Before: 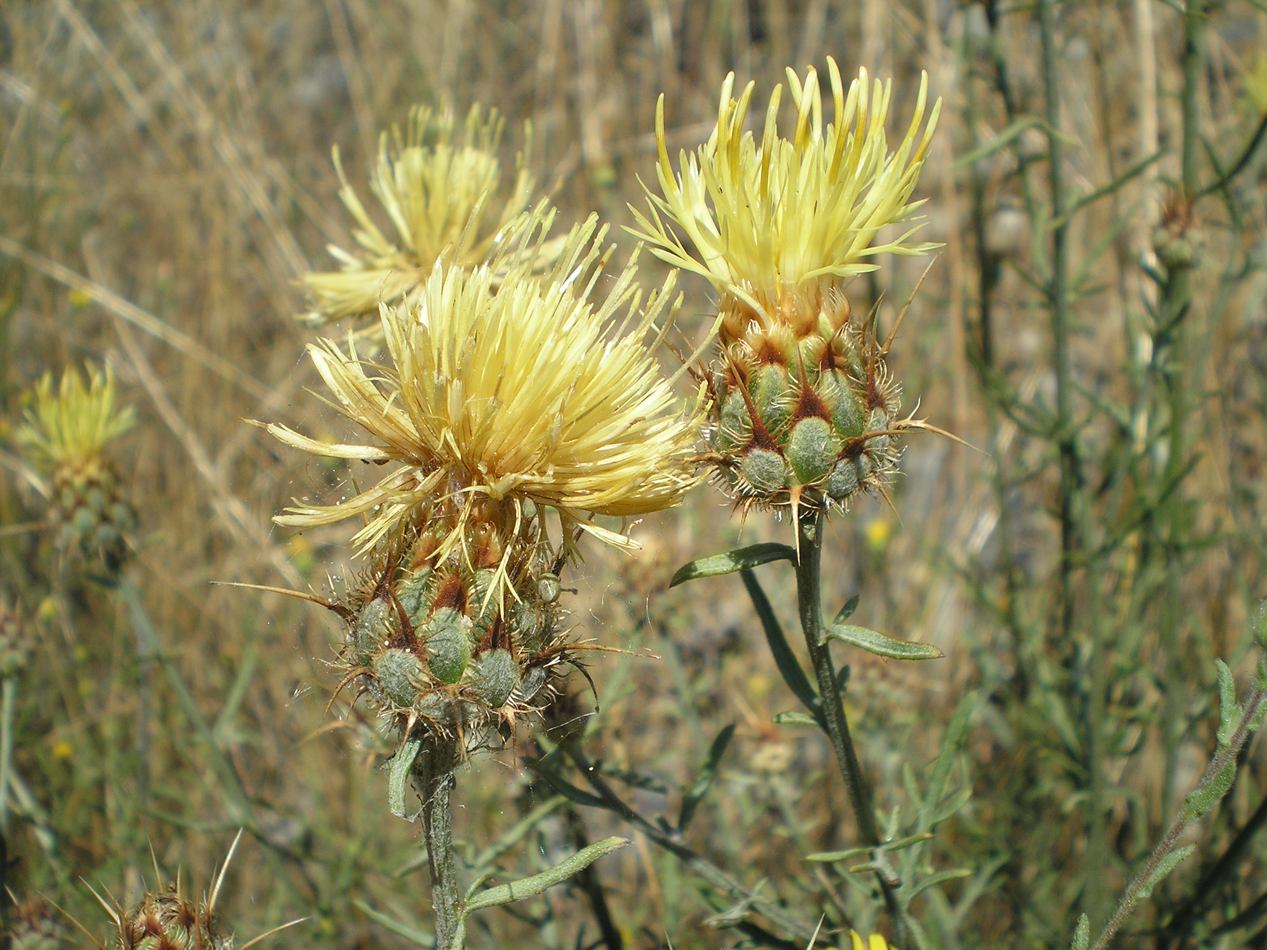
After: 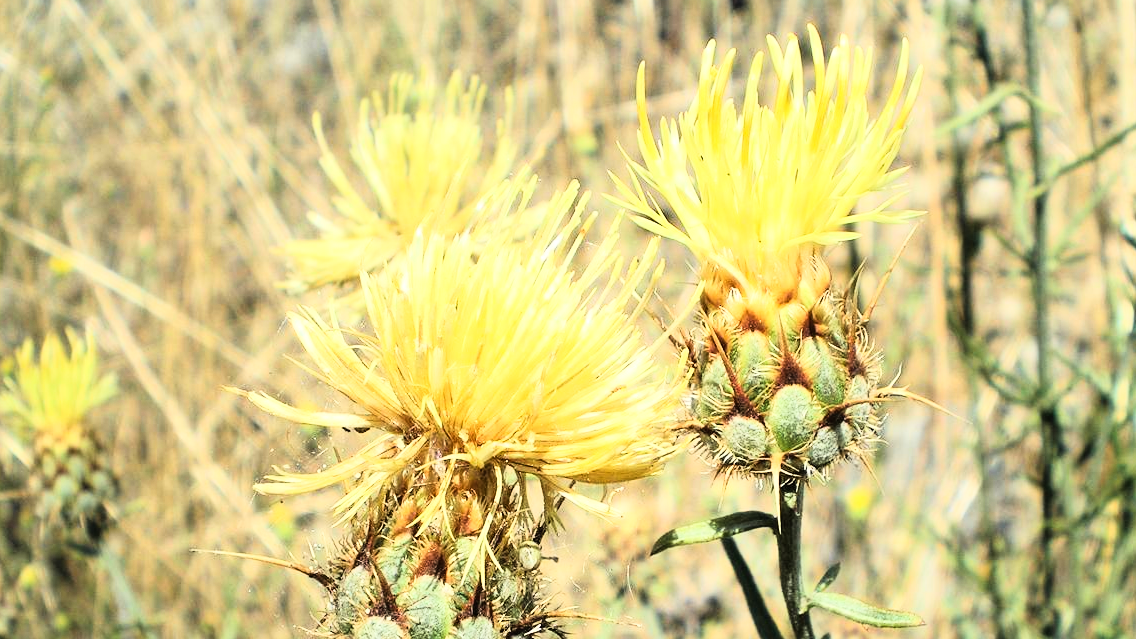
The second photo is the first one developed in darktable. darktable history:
crop: left 1.509%, top 3.452%, right 7.696%, bottom 28.452%
rgb curve: curves: ch0 [(0, 0) (0.21, 0.15) (0.24, 0.21) (0.5, 0.75) (0.75, 0.96) (0.89, 0.99) (1, 1)]; ch1 [(0, 0.02) (0.21, 0.13) (0.25, 0.2) (0.5, 0.67) (0.75, 0.9) (0.89, 0.97) (1, 1)]; ch2 [(0, 0.02) (0.21, 0.13) (0.25, 0.2) (0.5, 0.67) (0.75, 0.9) (0.89, 0.97) (1, 1)], compensate middle gray true
